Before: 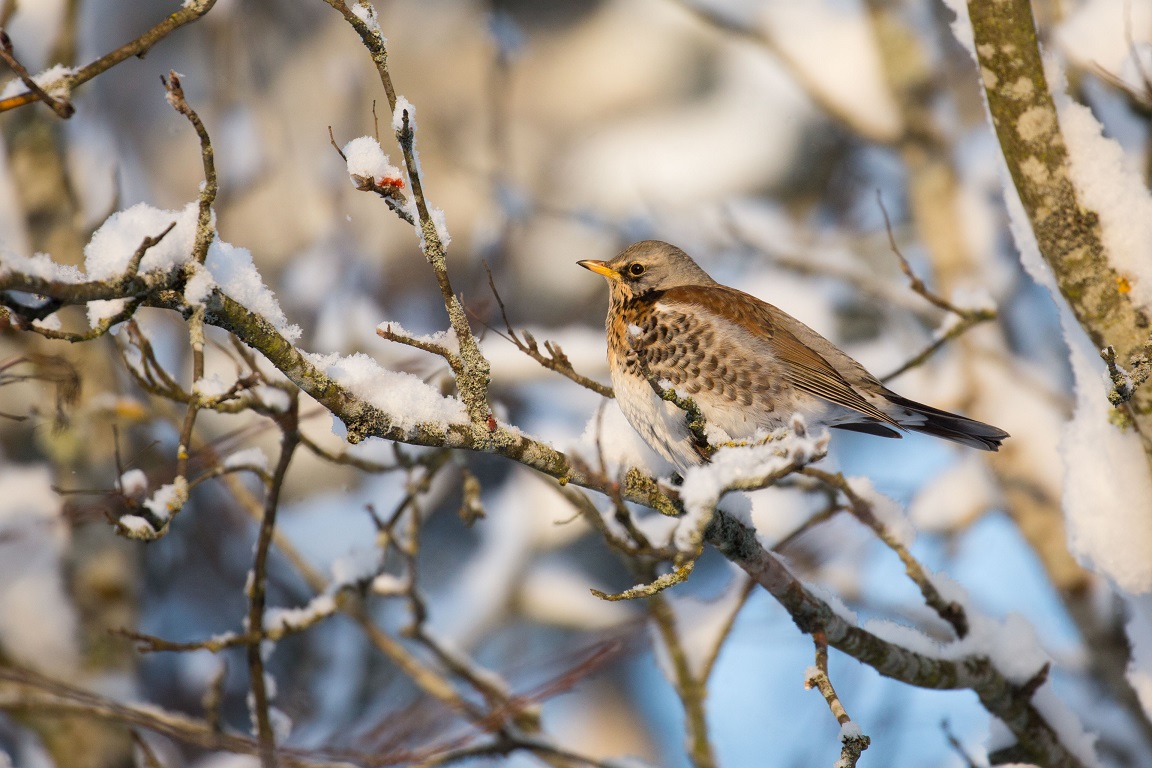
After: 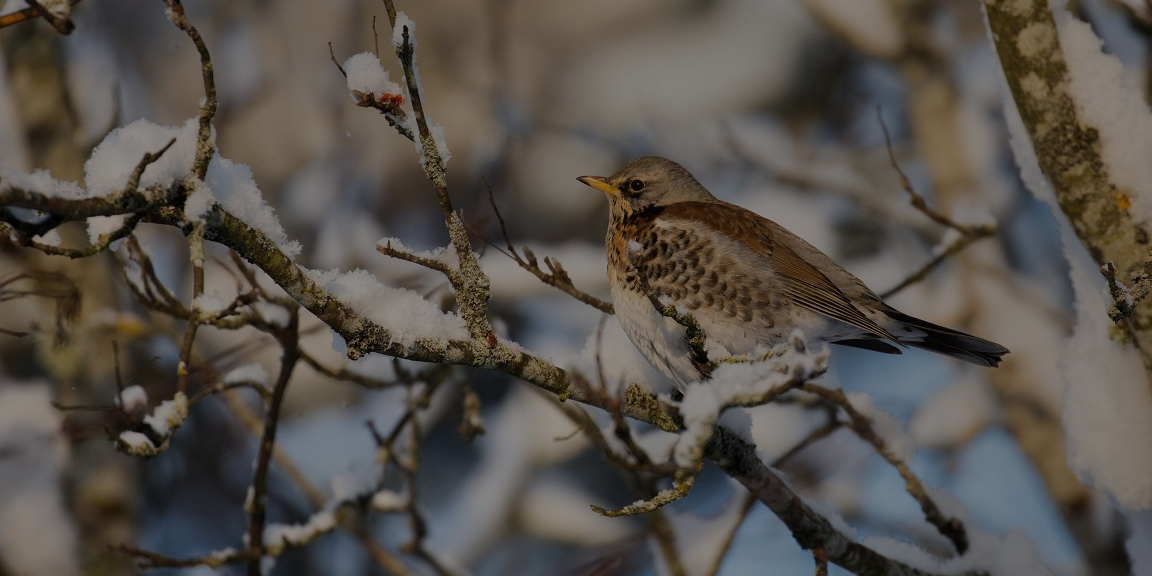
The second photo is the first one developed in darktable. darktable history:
exposure: exposure -2.384 EV, compensate highlight preservation false
shadows and highlights: shadows 52.9, soften with gaussian
crop: top 11.048%, bottom 13.951%
